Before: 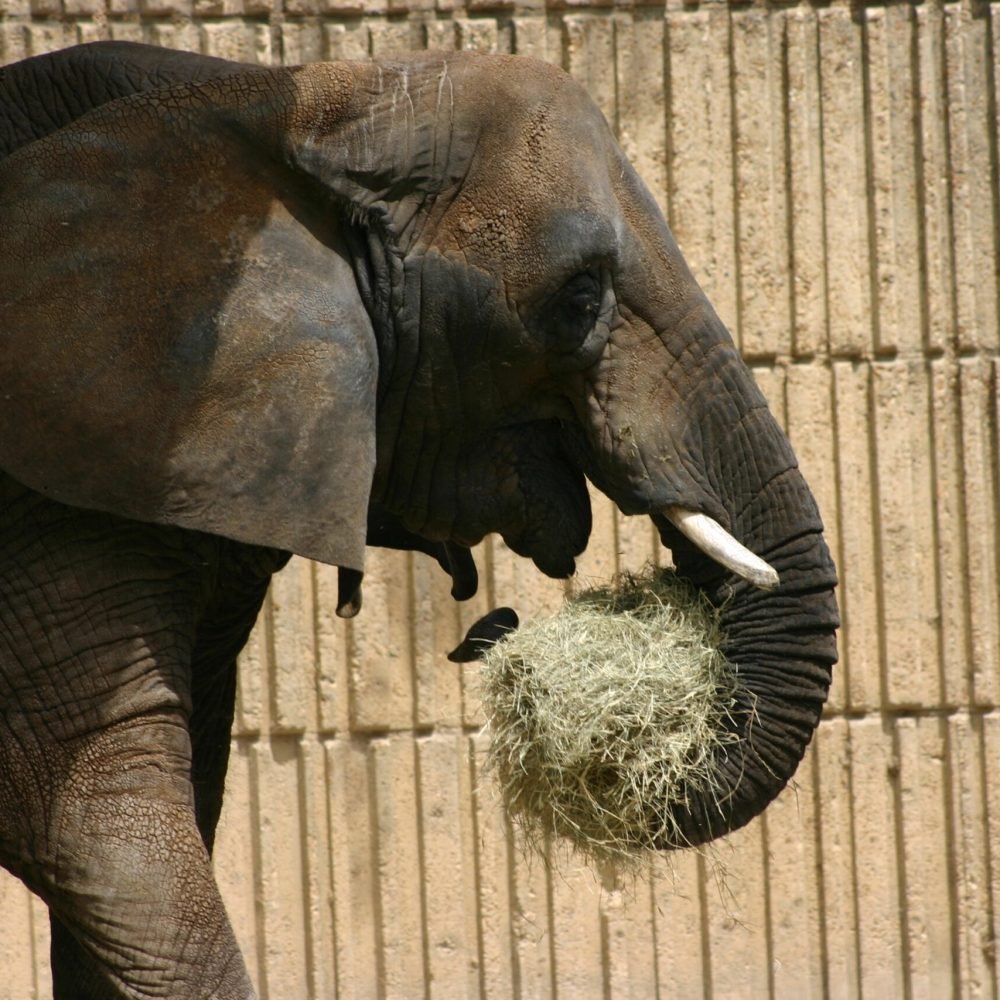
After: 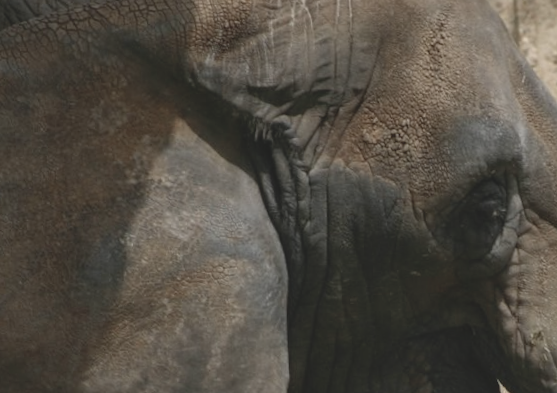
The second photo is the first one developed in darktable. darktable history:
rotate and perspective: rotation -2.29°, automatic cropping off
crop: left 10.121%, top 10.631%, right 36.218%, bottom 51.526%
local contrast: highlights 100%, shadows 100%, detail 120%, midtone range 0.2
contrast brightness saturation: contrast -0.26, saturation -0.43
